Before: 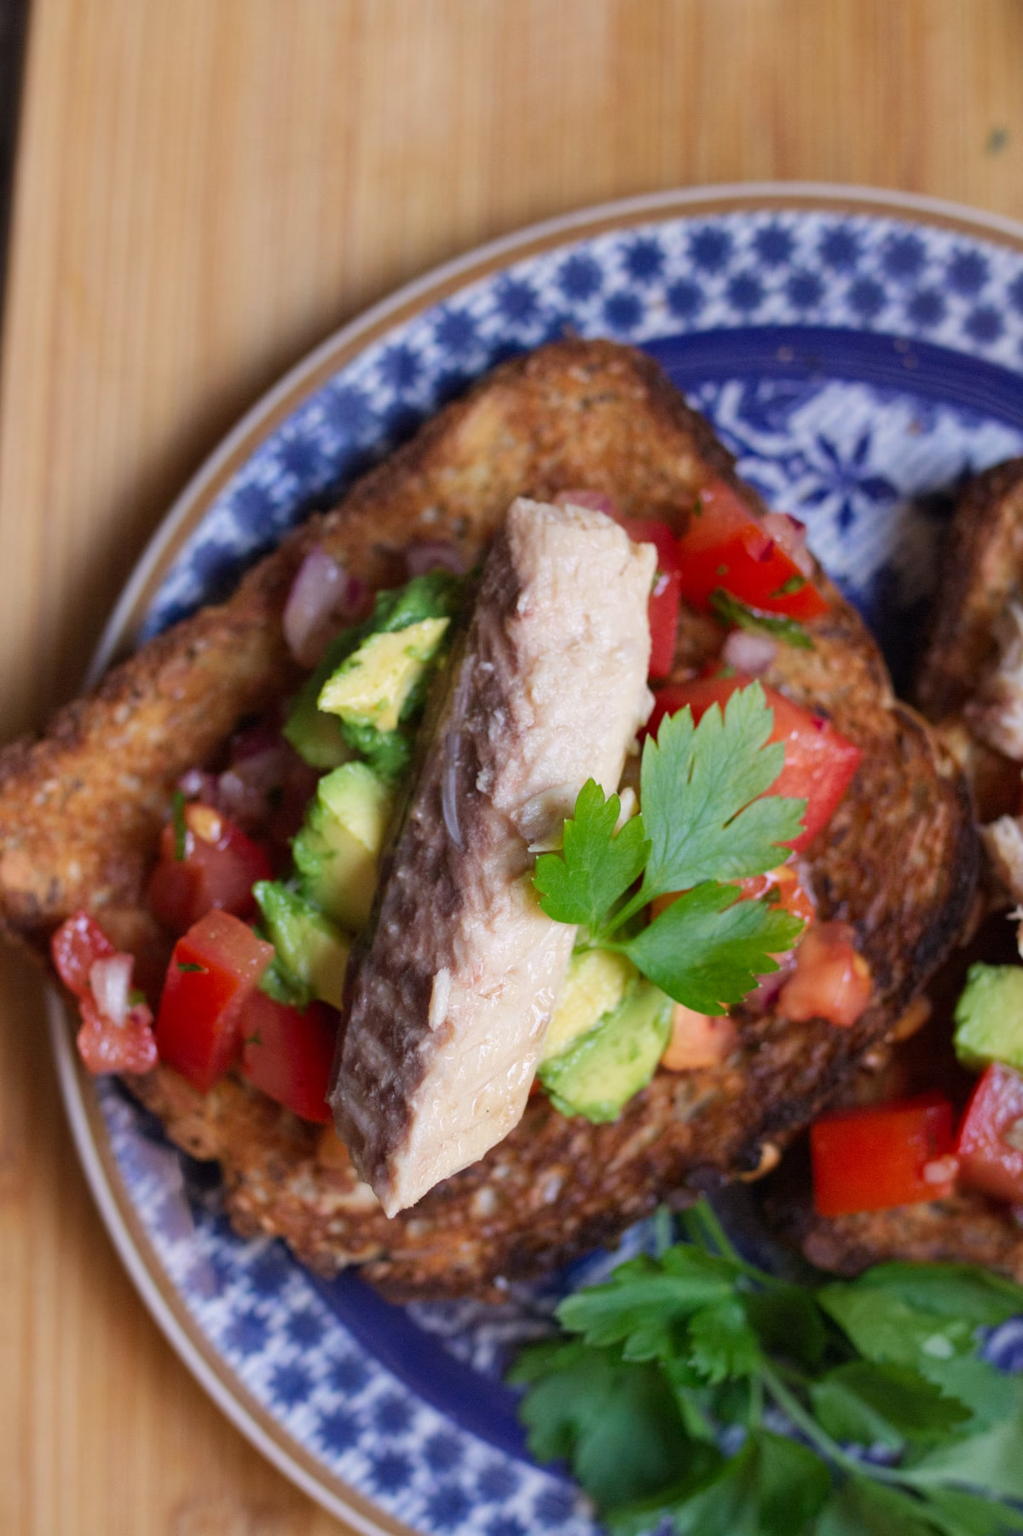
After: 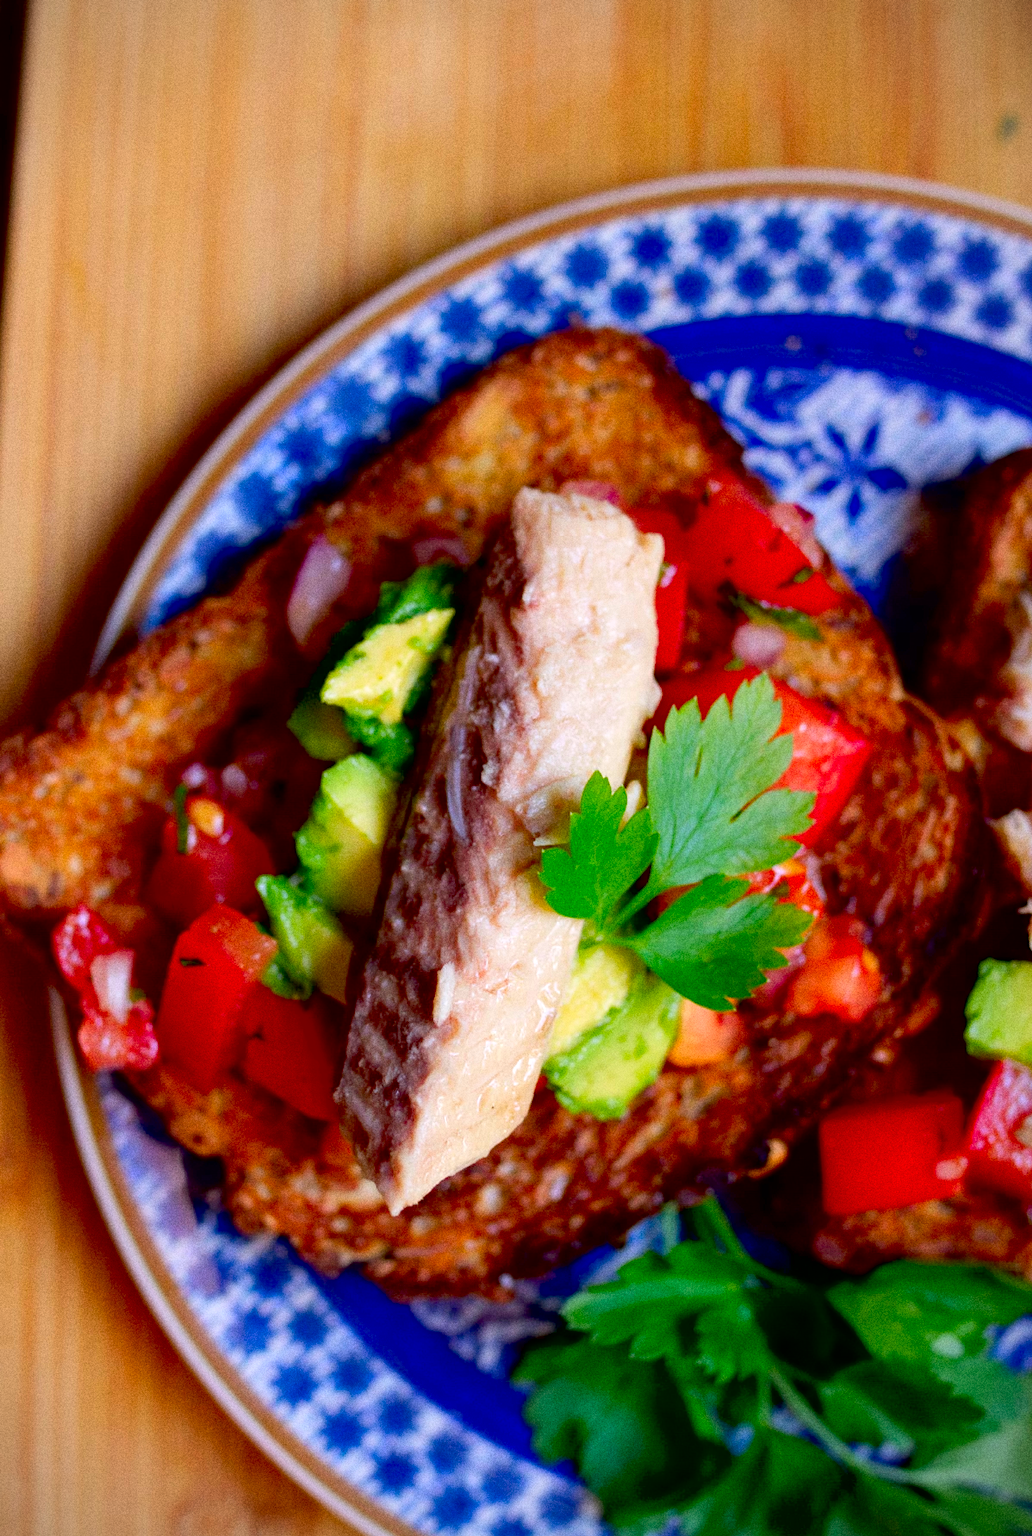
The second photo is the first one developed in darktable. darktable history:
exposure: black level correction 0.025, exposure 0.182 EV, compensate highlight preservation false
grain: coarseness 8.68 ISO, strength 31.94%
crop: top 1.049%, right 0.001%
vignetting: fall-off start 92.6%, brightness -0.52, saturation -0.51, center (-0.012, 0)
contrast brightness saturation: saturation 0.5
